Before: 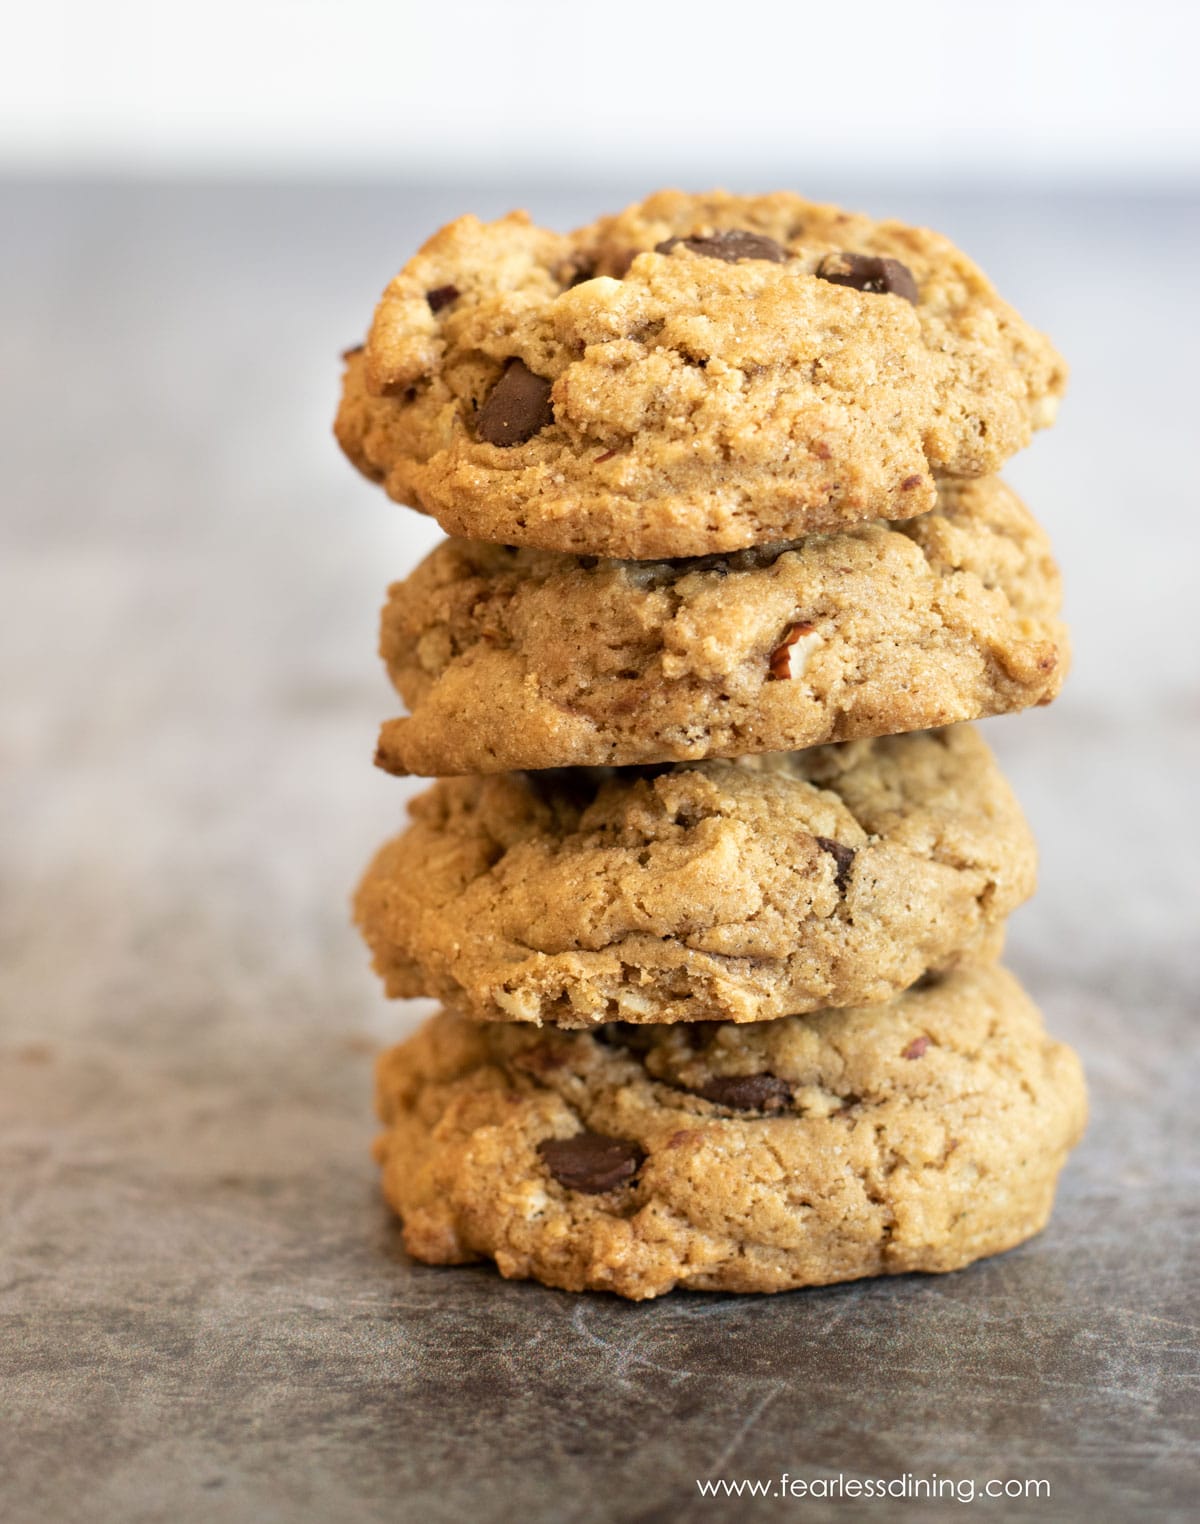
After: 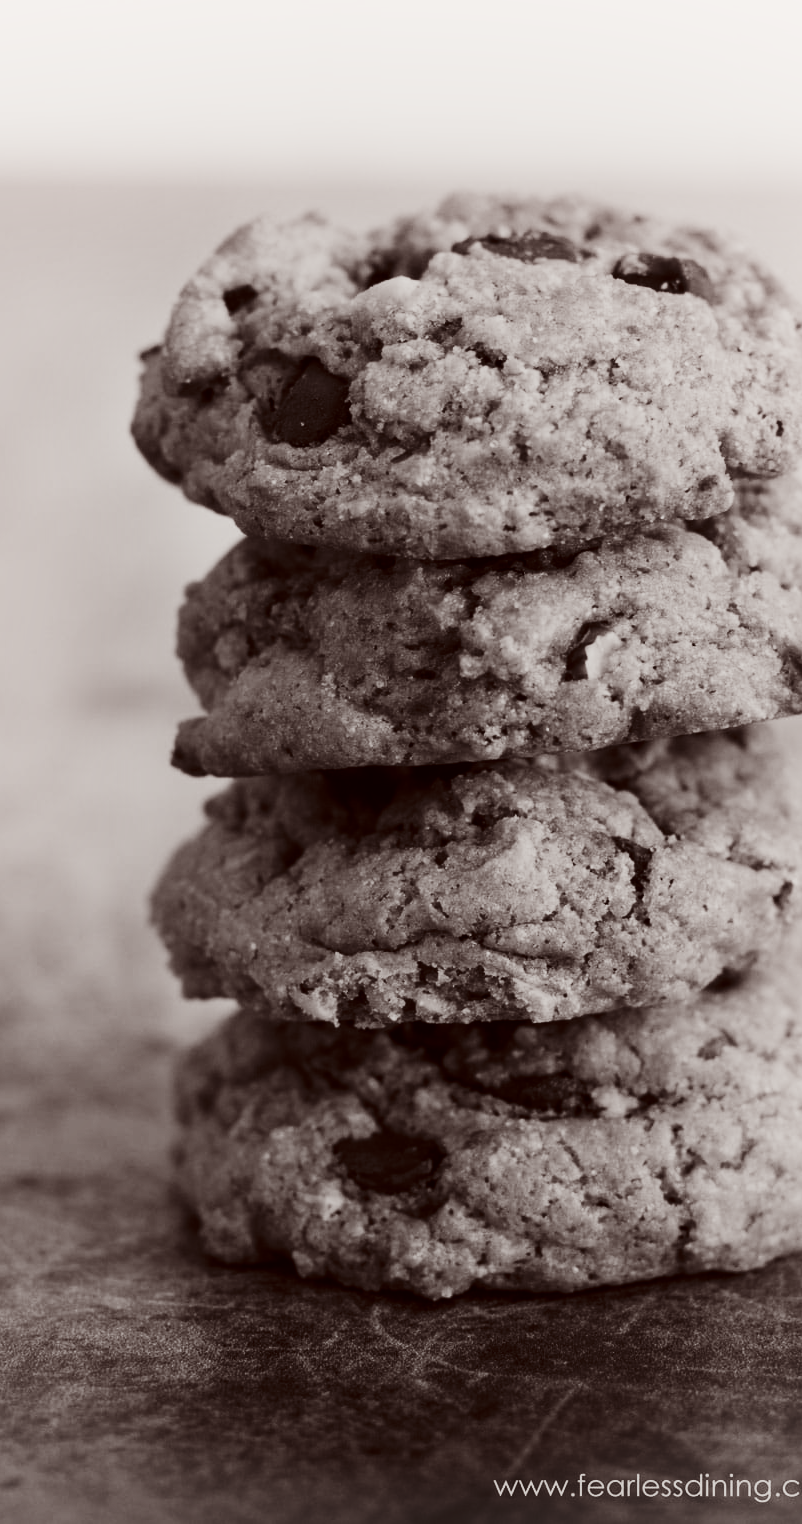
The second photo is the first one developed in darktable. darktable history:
color balance rgb: power › chroma 1.571%, power › hue 27.47°, perceptual saturation grading › global saturation 20%, perceptual saturation grading › highlights -49.541%, perceptual saturation grading › shadows 25.696%, global vibrance 20%
exposure: black level correction -0.015, exposure -0.536 EV, compensate highlight preservation false
filmic rgb: black relative exposure -7.65 EV, white relative exposure 4.56 EV, hardness 3.61
contrast brightness saturation: contrast 0.31, brightness -0.072, saturation 0.166
crop: left 16.943%, right 16.167%
vignetting: fall-off start 91.39%, brightness 0.053, saturation -0.002
color calibration: output gray [0.18, 0.41, 0.41, 0], illuminant same as pipeline (D50), adaptation none (bypass), x 0.333, y 0.334, temperature 5019.95 K
shadows and highlights: shadows -39.32, highlights 64.48, soften with gaussian
